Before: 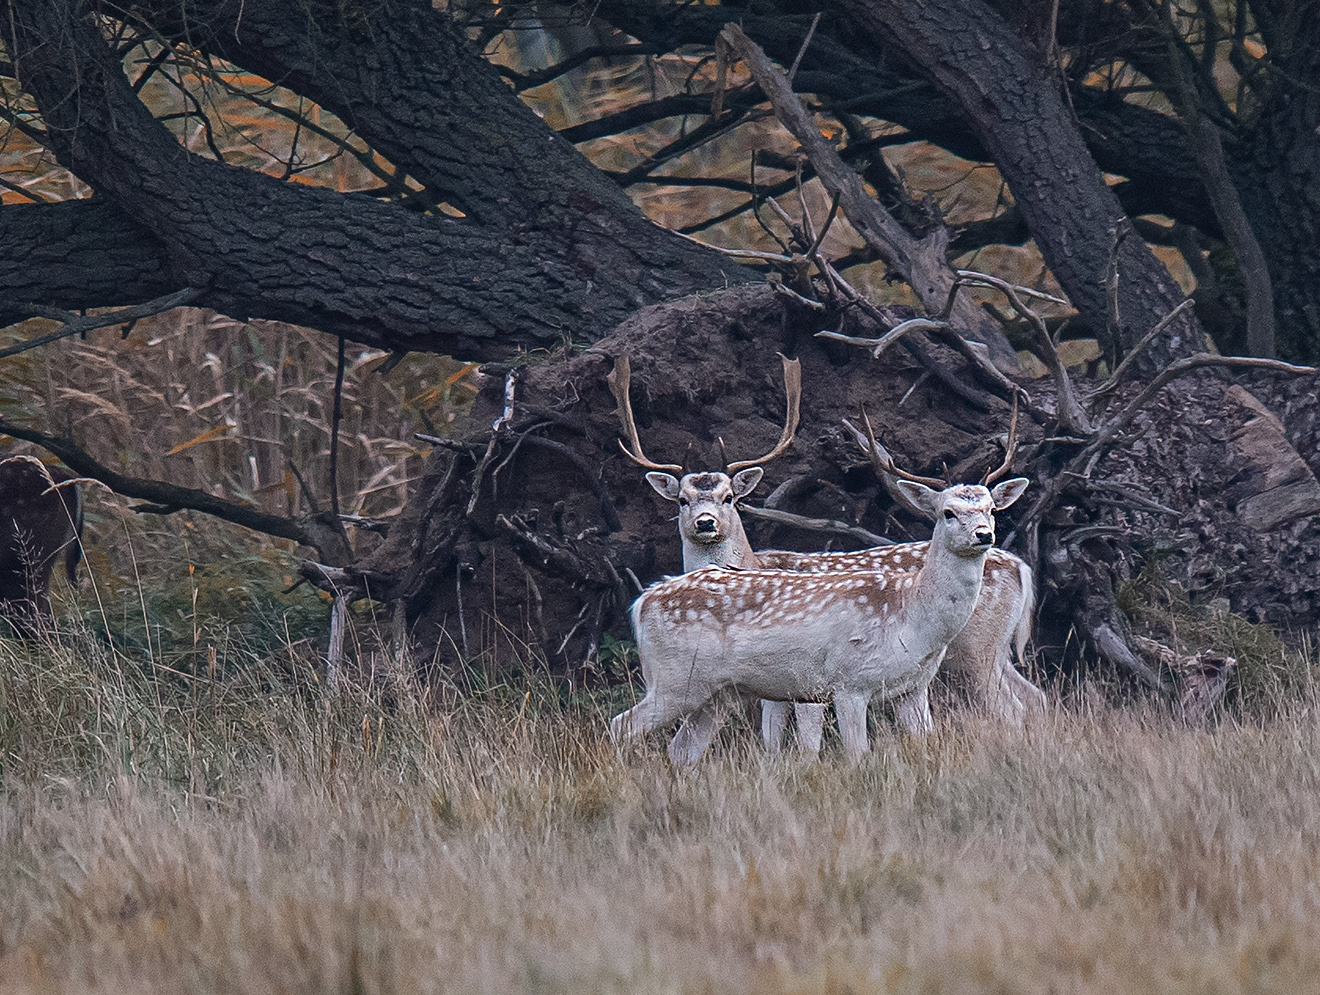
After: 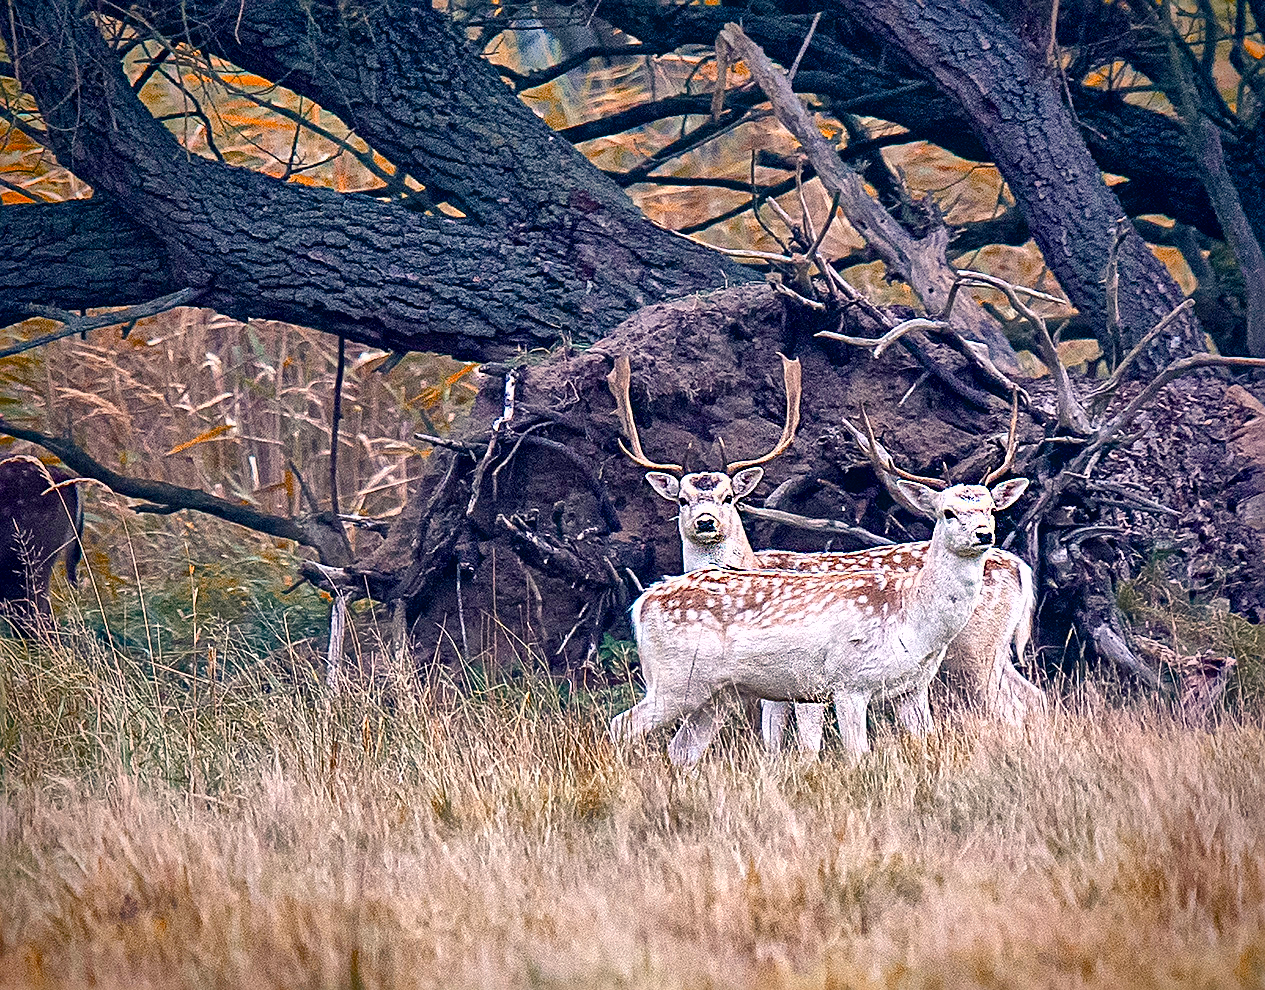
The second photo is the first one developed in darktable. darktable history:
shadows and highlights: soften with gaussian
color balance rgb: highlights gain › chroma 2.944%, highlights gain › hue 60.42°, perceptual saturation grading › global saturation 28.161%, perceptual saturation grading › highlights -25.288%, perceptual saturation grading › mid-tones 24.711%, perceptual saturation grading › shadows 49.454%, global vibrance 16.395%, saturation formula JzAzBz (2021)
exposure: exposure 1.212 EV, compensate highlight preservation false
crop: right 4.16%, bottom 0.036%
sharpen: on, module defaults
vignetting: fall-off start 71.51%, saturation 0.371
